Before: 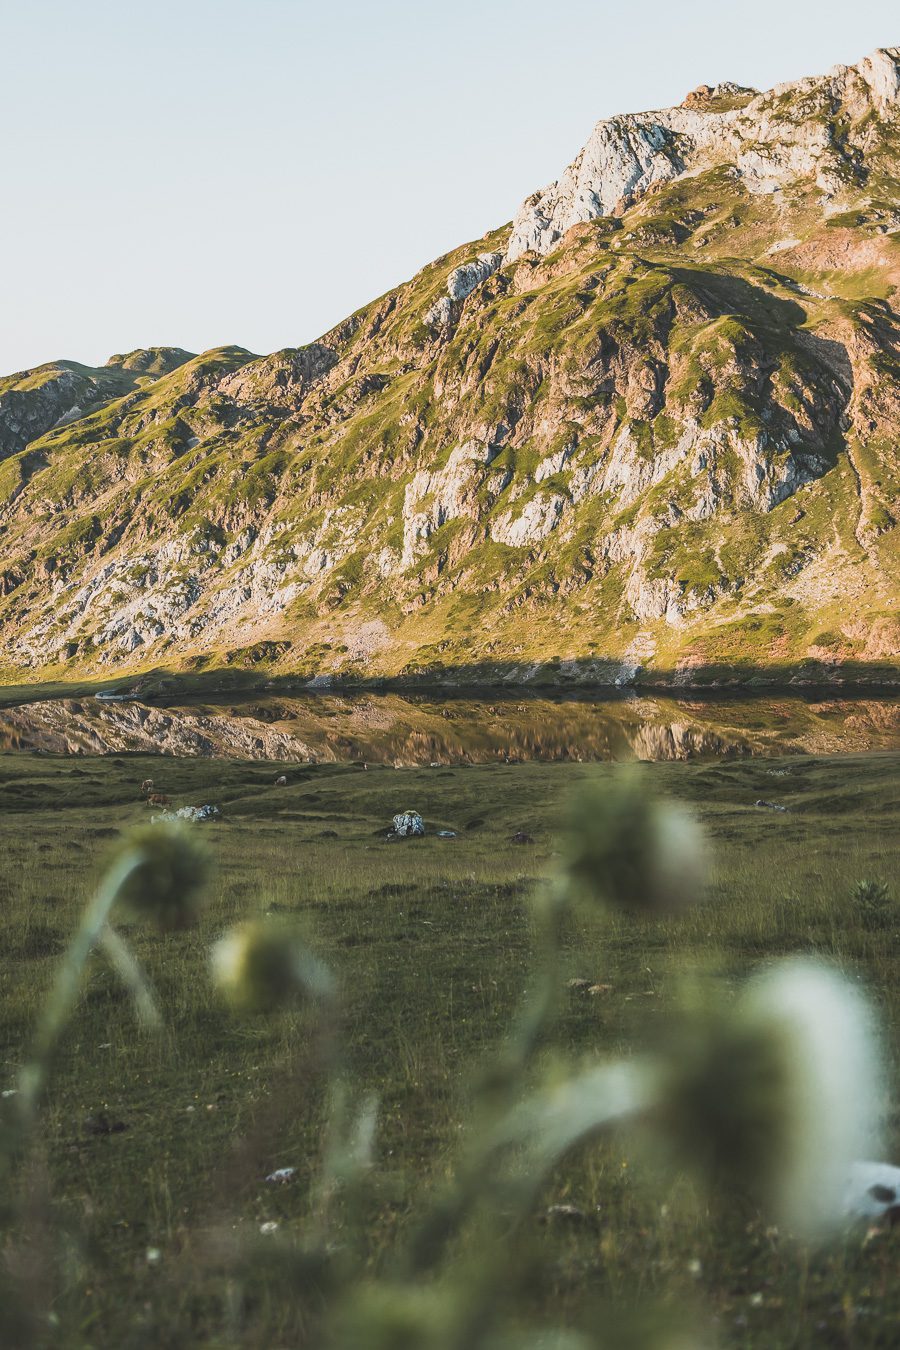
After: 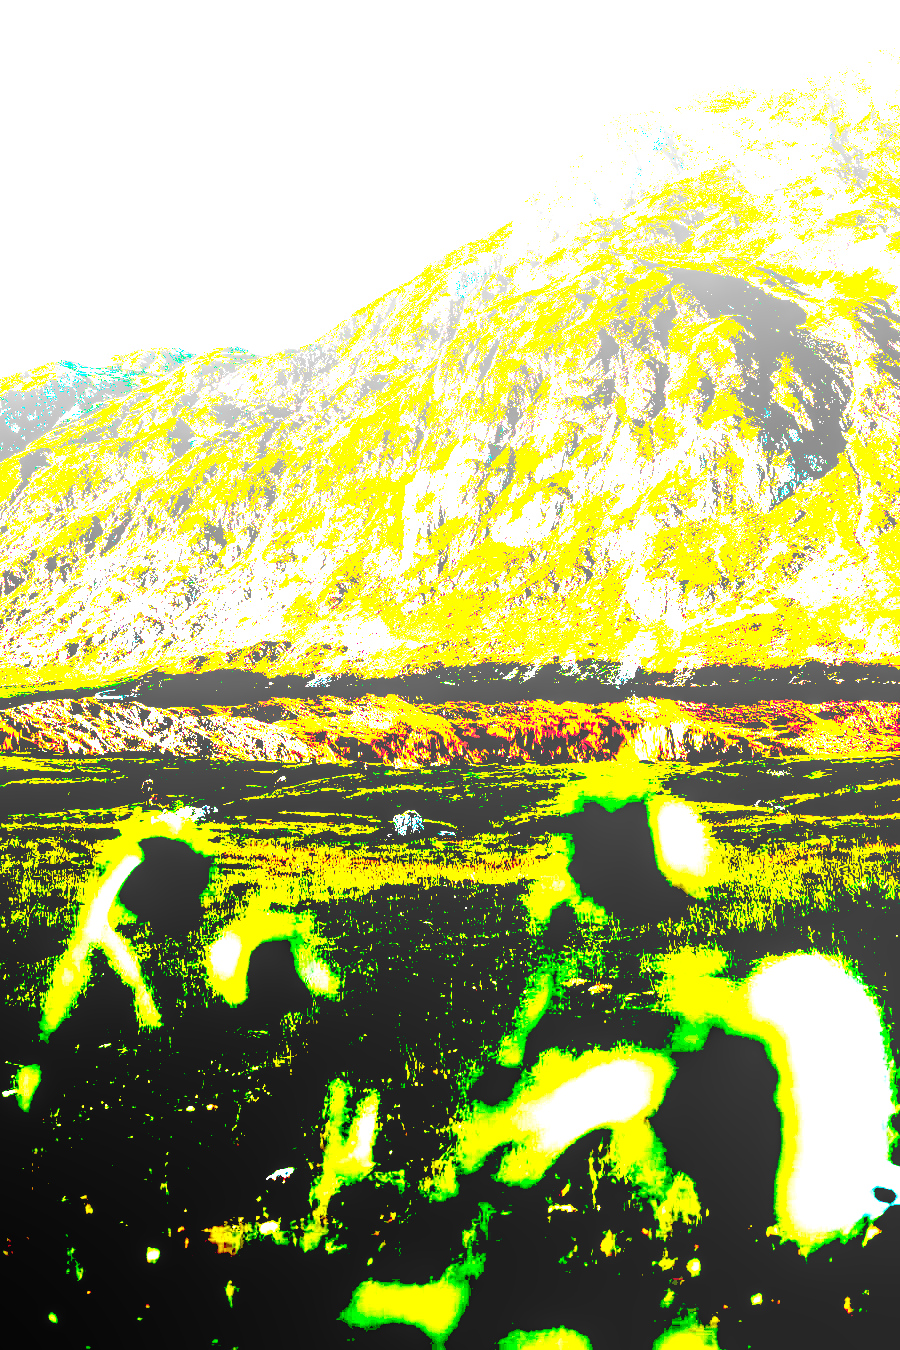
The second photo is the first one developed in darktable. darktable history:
color calibration: output R [0.972, 0.068, -0.094, 0], output G [-0.178, 1.216, -0.086, 0], output B [0.095, -0.136, 0.98, 0], illuminant same as pipeline (D50), adaptation XYZ, x 0.347, y 0.357, temperature 5023.29 K
local contrast: on, module defaults
exposure: black level correction 0.098, exposure 3.078 EV, compensate highlight preservation false
